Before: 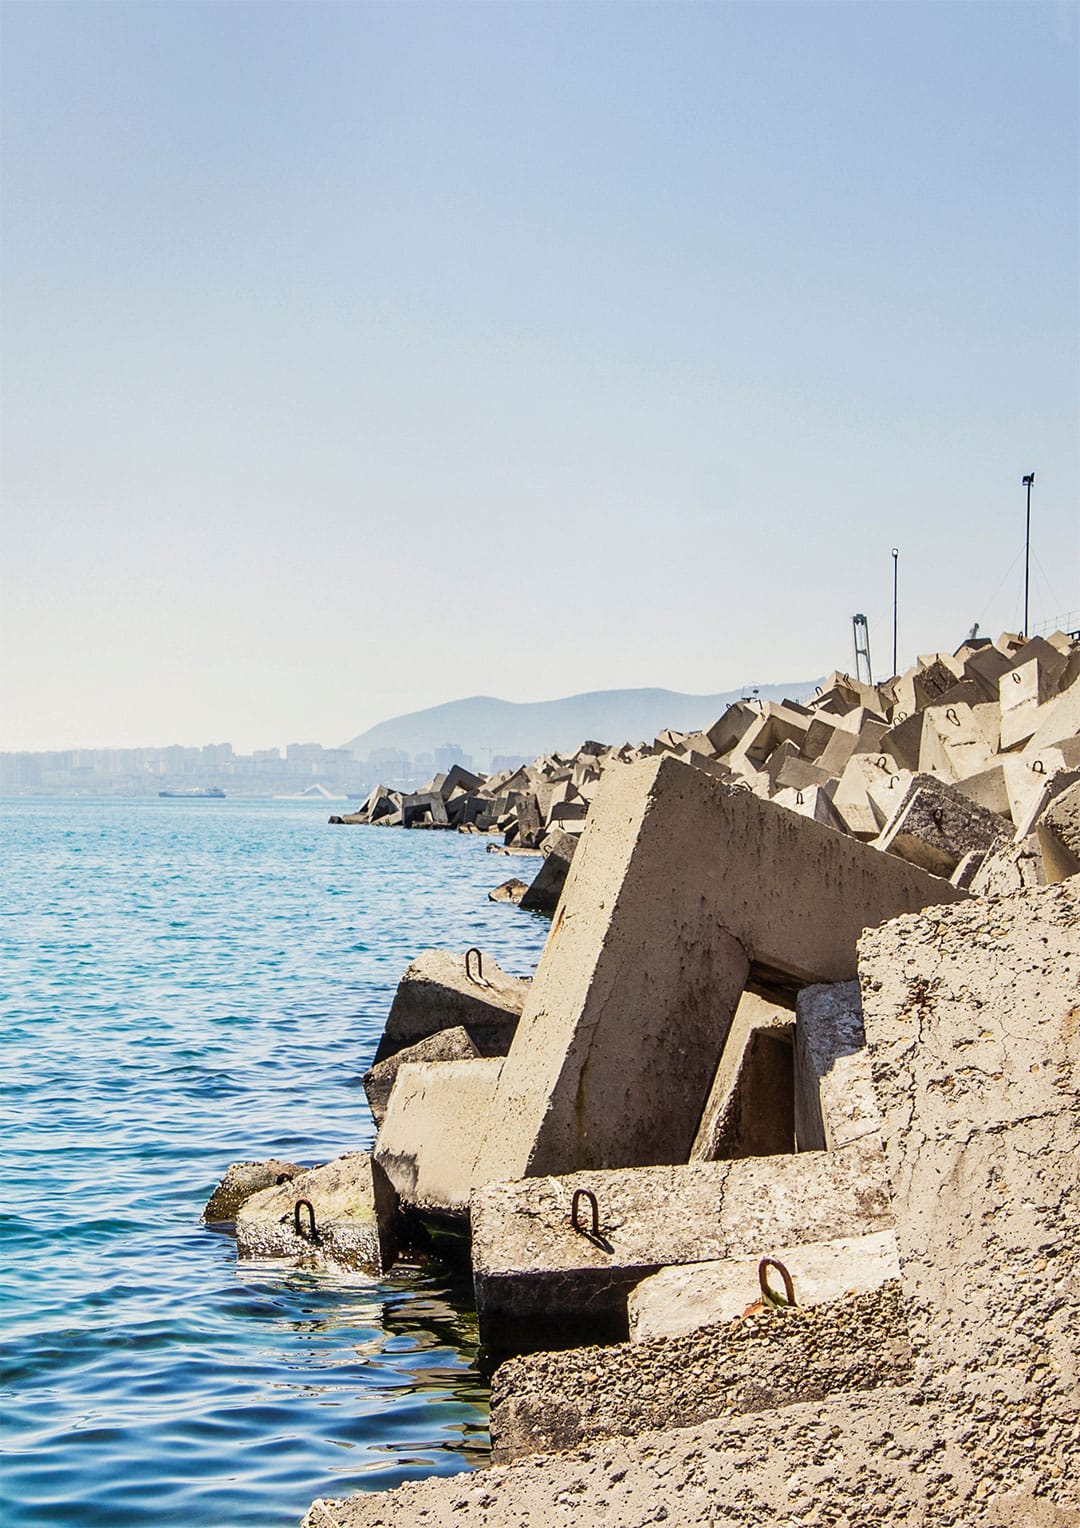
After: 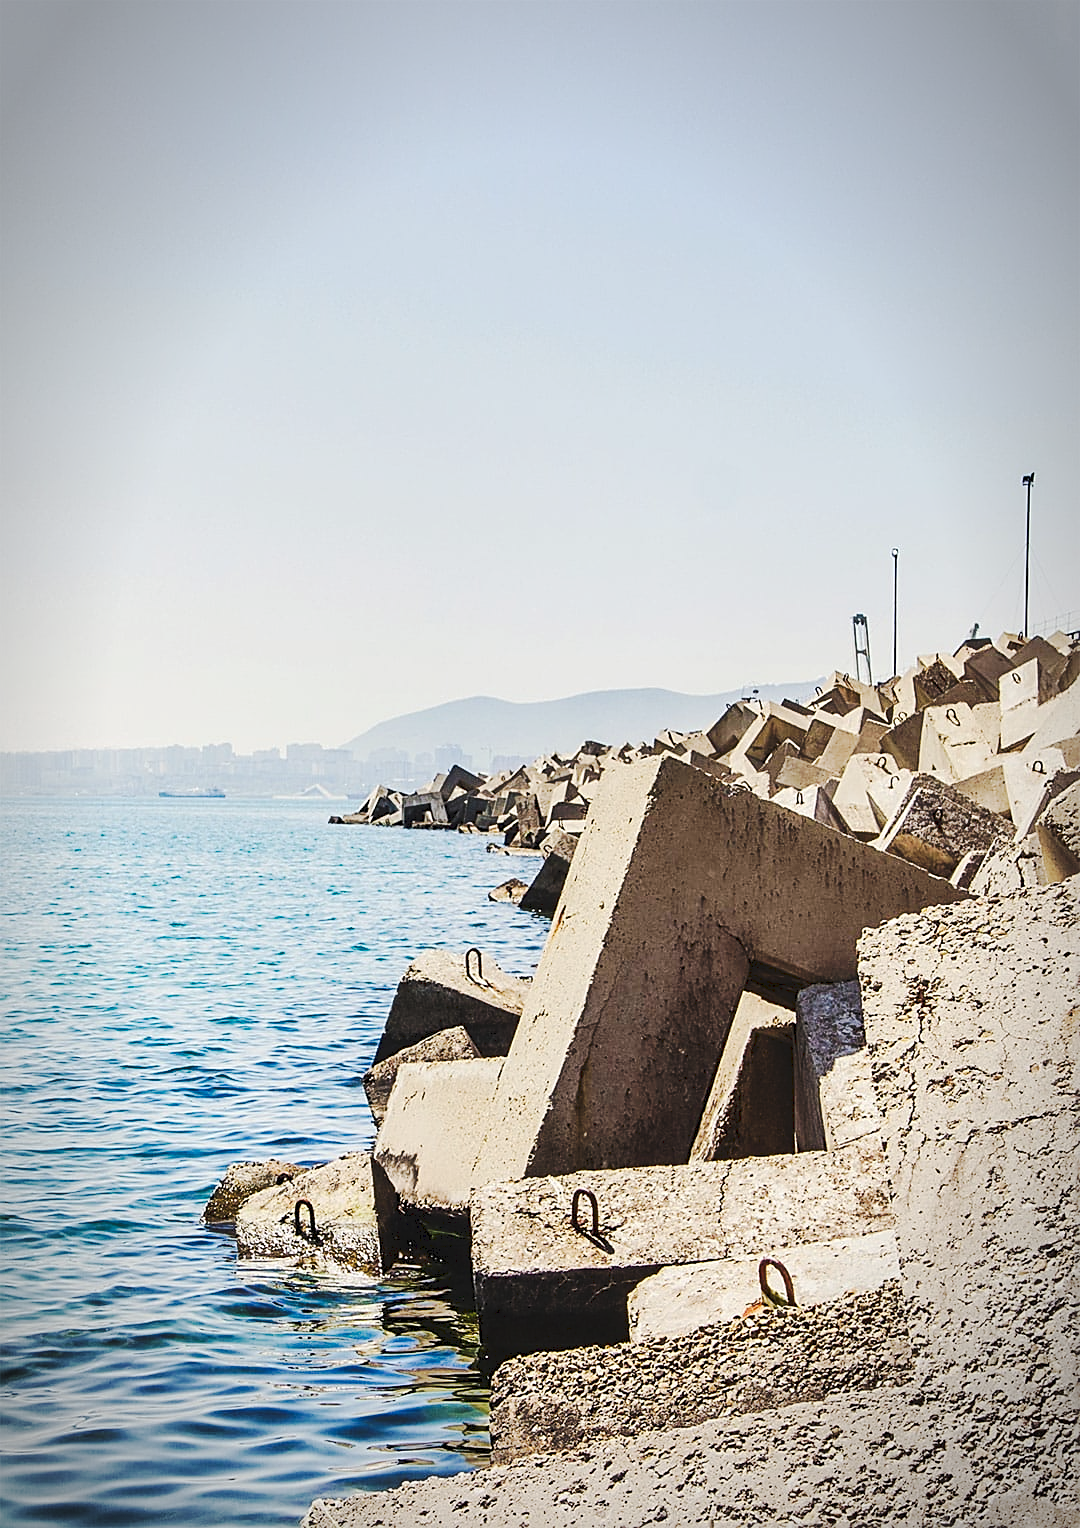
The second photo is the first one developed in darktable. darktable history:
tone curve: curves: ch0 [(0, 0) (0.003, 0.062) (0.011, 0.07) (0.025, 0.083) (0.044, 0.094) (0.069, 0.105) (0.1, 0.117) (0.136, 0.136) (0.177, 0.164) (0.224, 0.201) (0.277, 0.256) (0.335, 0.335) (0.399, 0.424) (0.468, 0.529) (0.543, 0.641) (0.623, 0.725) (0.709, 0.787) (0.801, 0.849) (0.898, 0.917) (1, 1)], preserve colors none
sharpen: on, module defaults
vignetting: automatic ratio true
